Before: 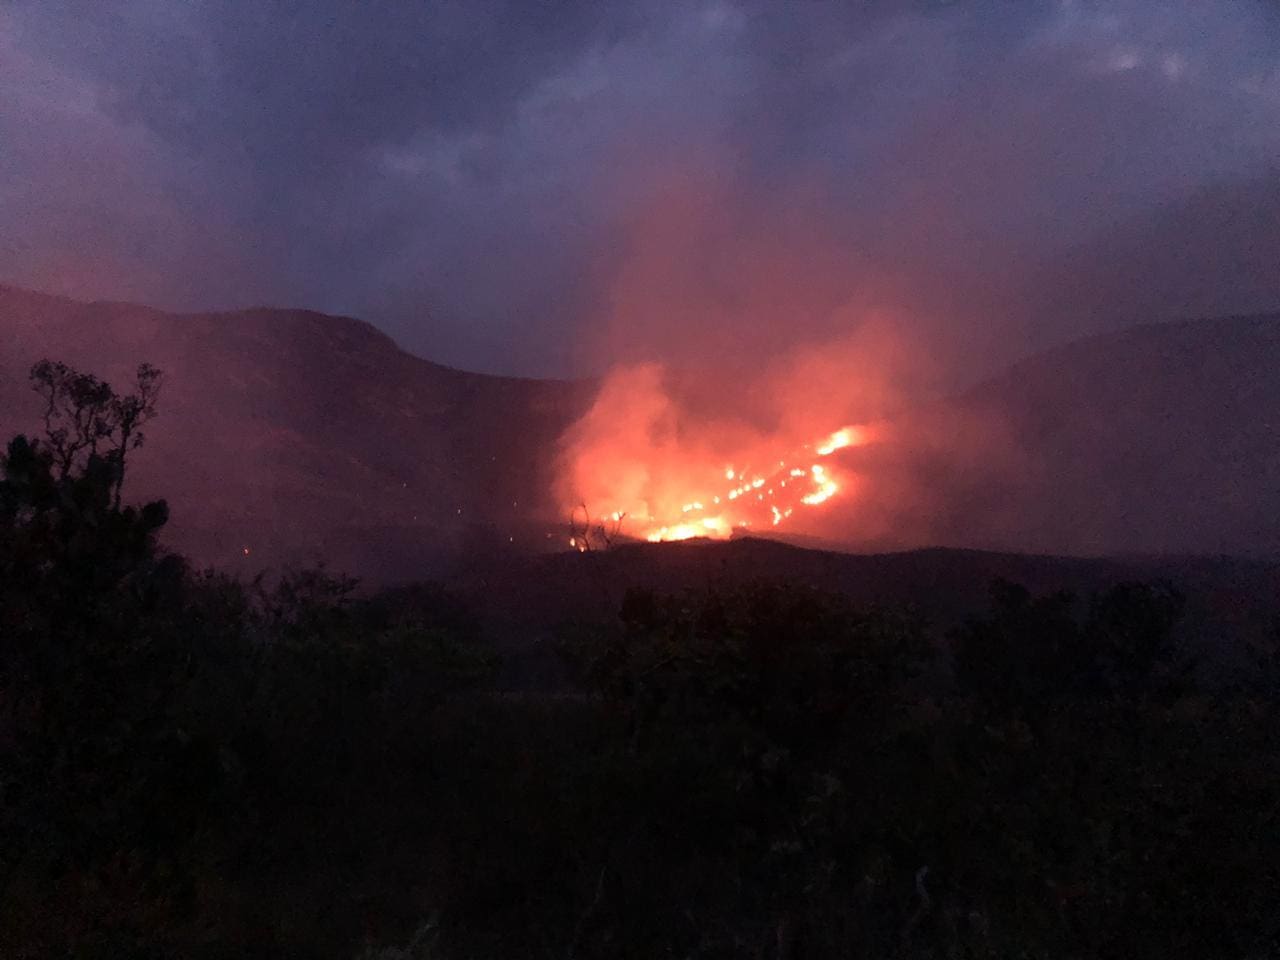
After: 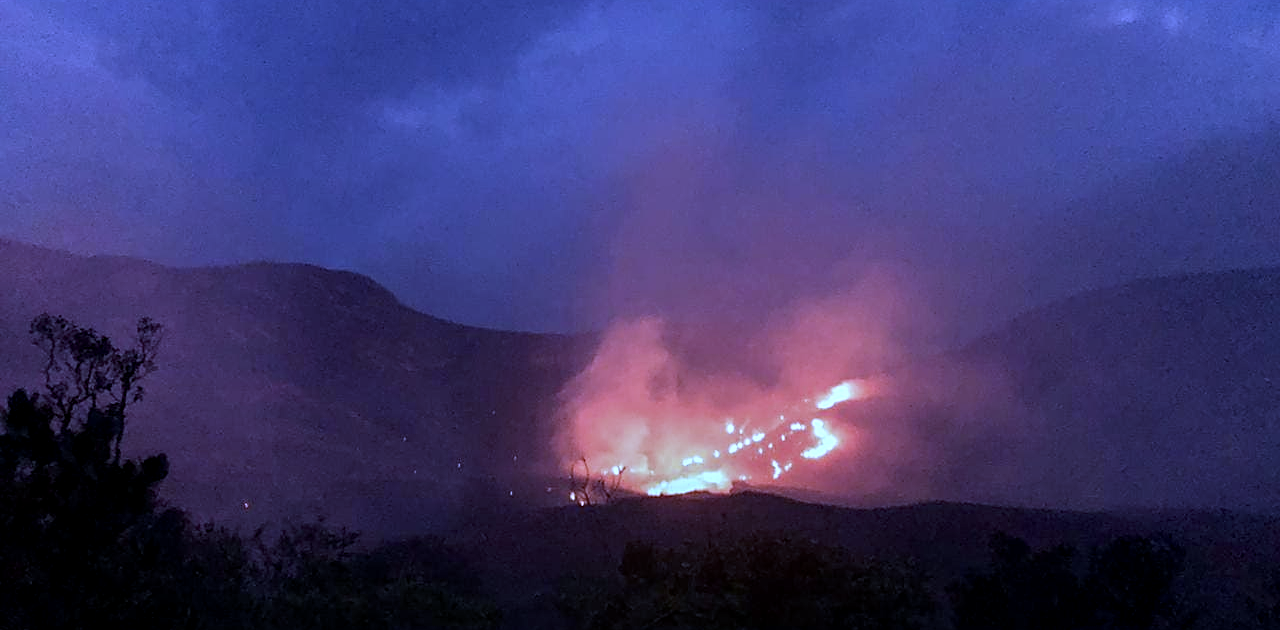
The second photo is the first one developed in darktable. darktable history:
white balance: red 0.766, blue 1.537
local contrast: on, module defaults
sharpen: on, module defaults
crop and rotate: top 4.848%, bottom 29.503%
